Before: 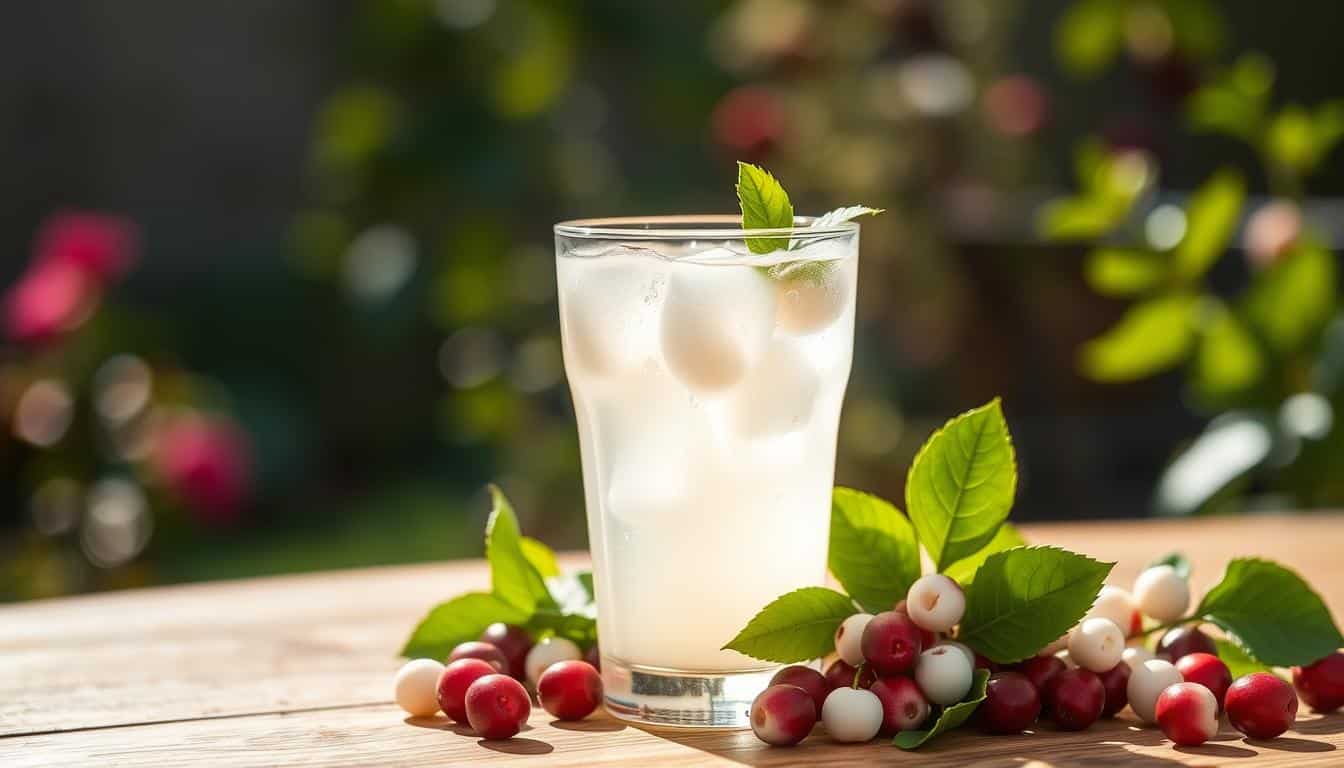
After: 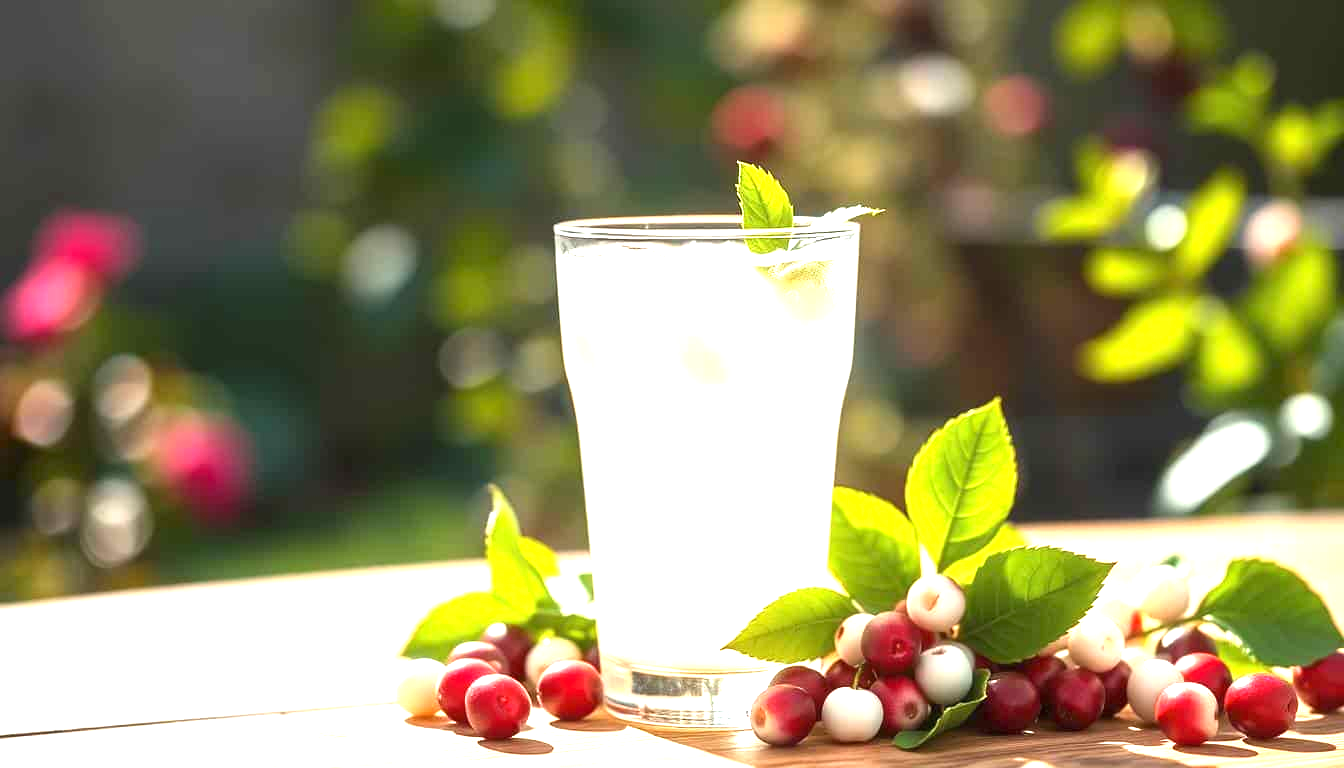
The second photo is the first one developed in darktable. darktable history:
exposure: black level correction 0, exposure 1.481 EV, compensate exposure bias true, compensate highlight preservation false
